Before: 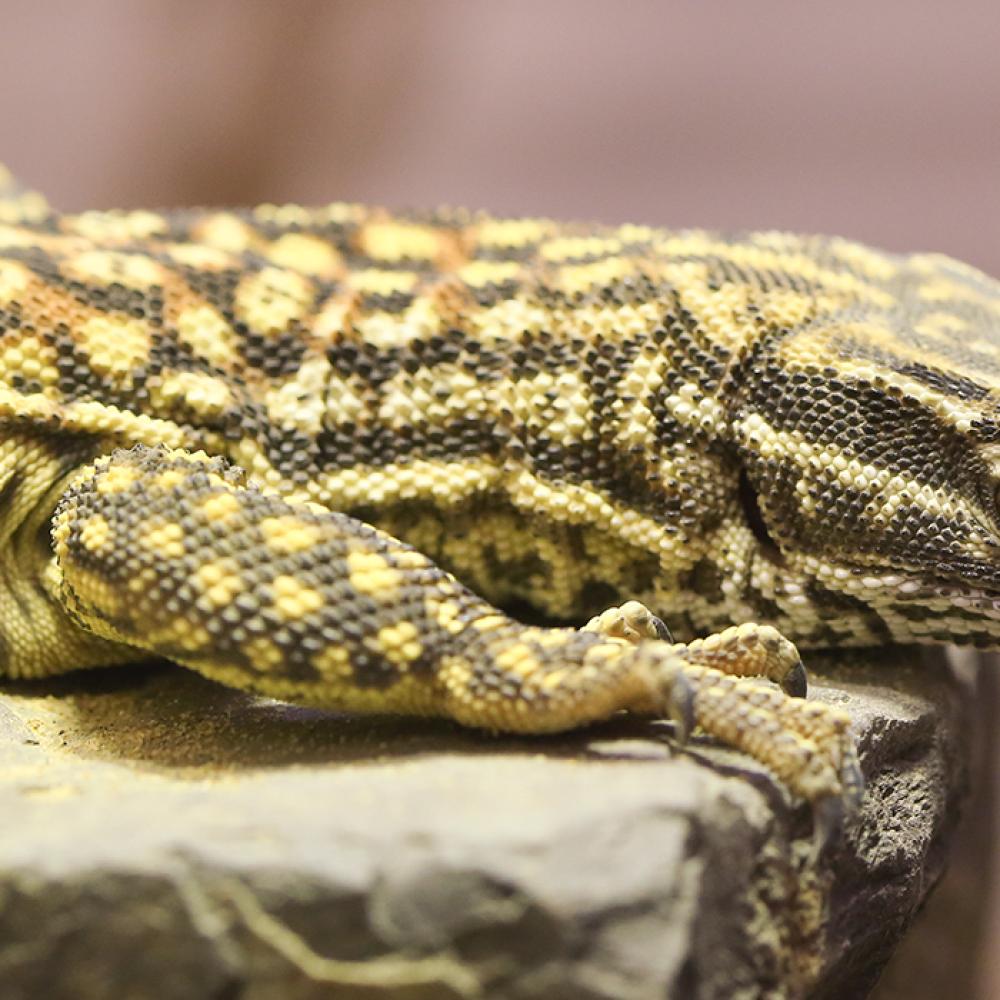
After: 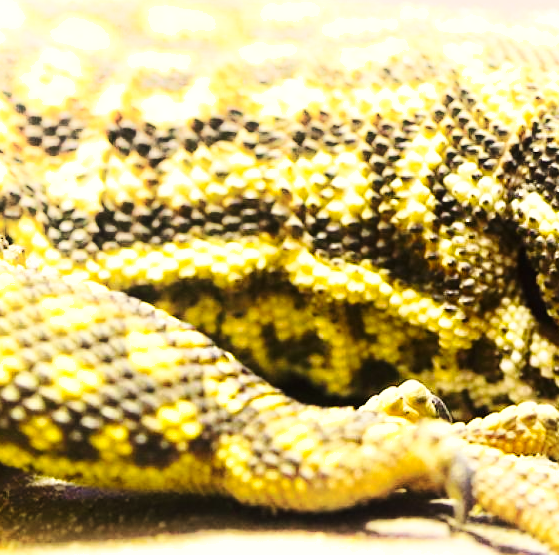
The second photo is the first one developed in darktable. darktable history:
base curve: curves: ch0 [(0, 0) (0.028, 0.03) (0.121, 0.232) (0.46, 0.748) (0.859, 0.968) (1, 1)], preserve colors none
shadows and highlights: shadows -89.37, highlights 88.78, soften with gaussian
color balance rgb: shadows lift › luminance -20.246%, highlights gain › chroma 3.054%, highlights gain › hue 76.88°, perceptual saturation grading › global saturation 30.864%, perceptual brilliance grading › highlights 14.475%, perceptual brilliance grading › mid-tones -5.488%, perceptual brilliance grading › shadows -27.684%, global vibrance 9.52%
crop and rotate: left 22.184%, top 22.194%, right 21.822%, bottom 22.243%
